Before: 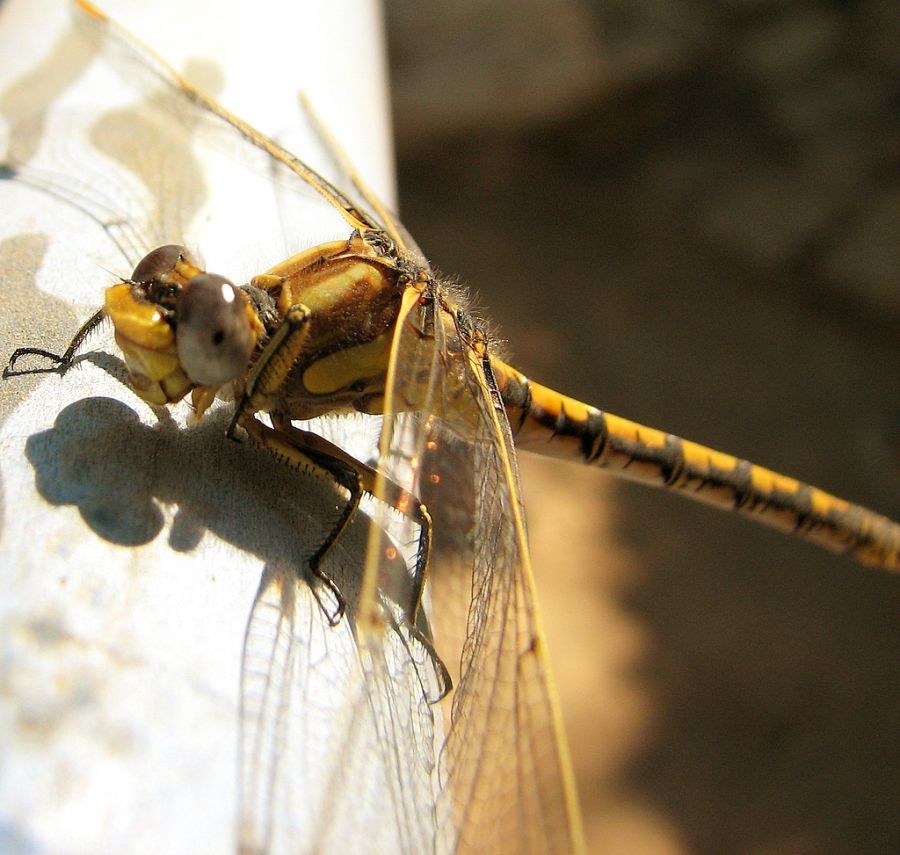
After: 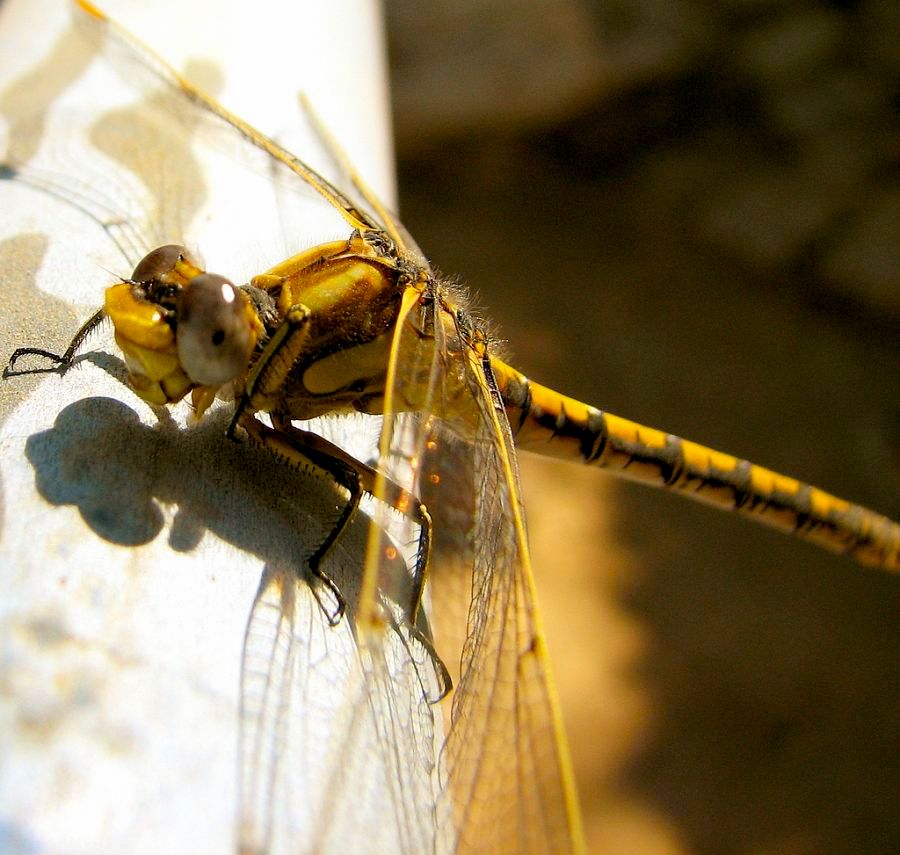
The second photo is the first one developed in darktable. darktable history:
color balance rgb: power › hue 61.53°, global offset › luminance -0.843%, perceptual saturation grading › global saturation 25.092%
